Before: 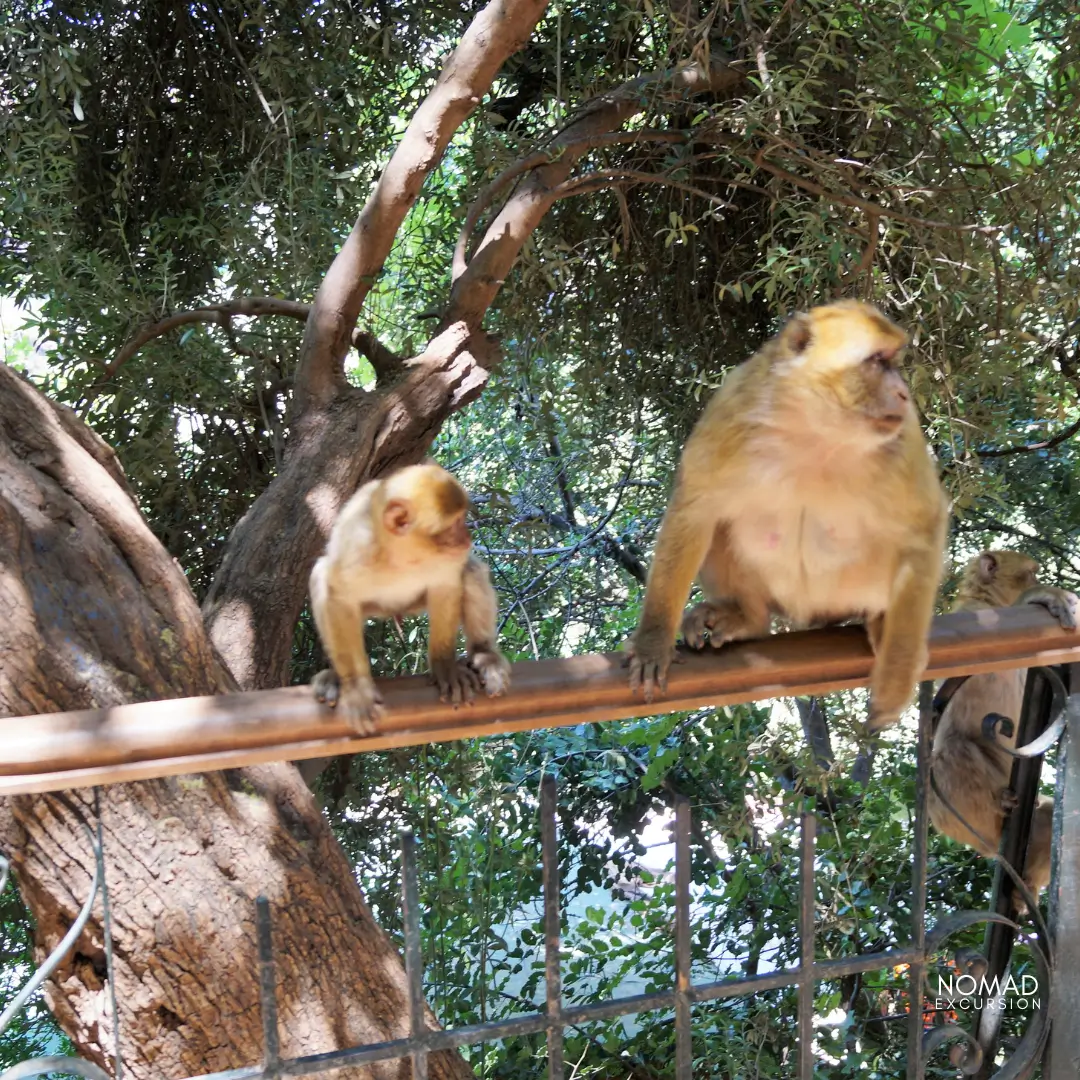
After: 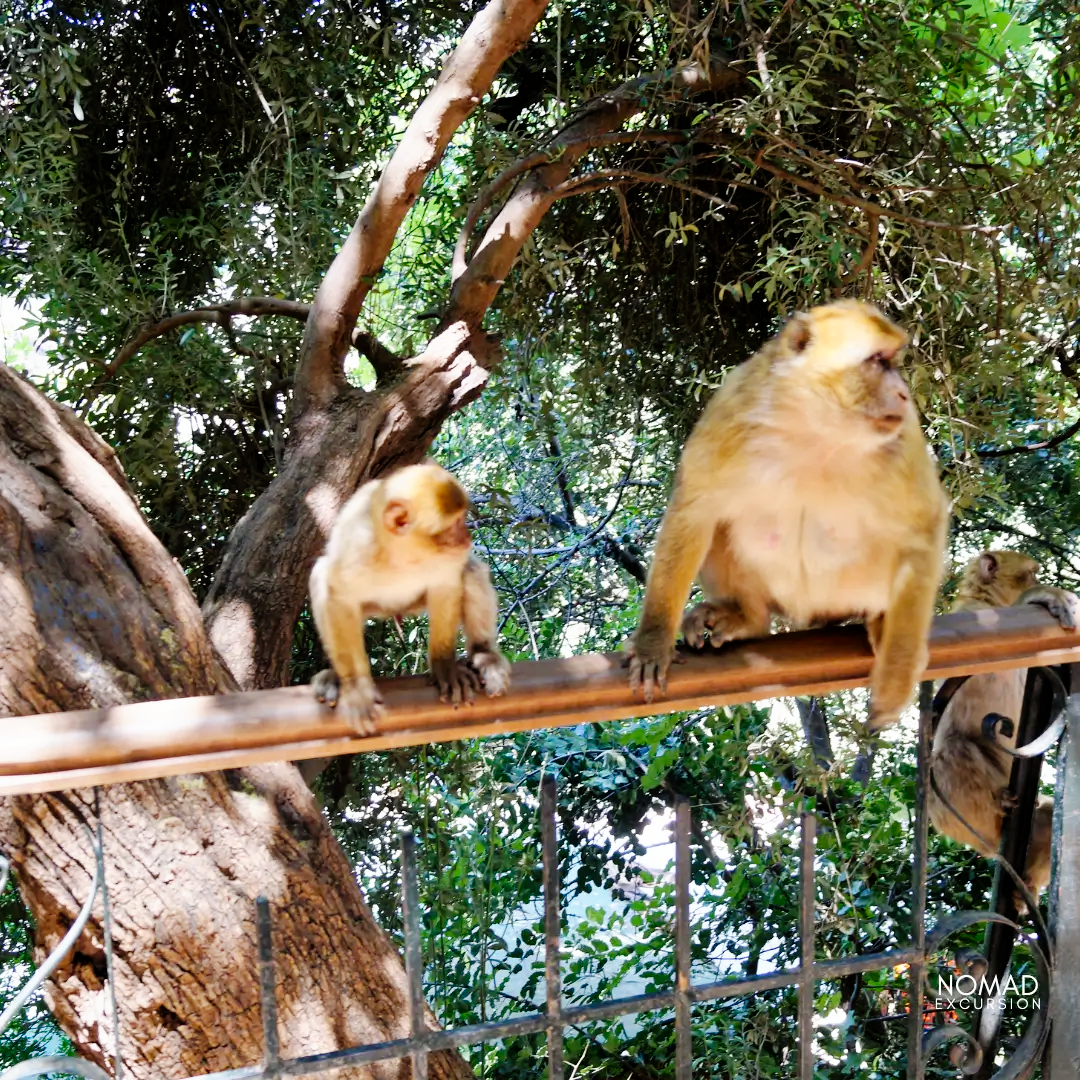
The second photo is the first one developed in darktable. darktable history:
exposure: exposure -0.021 EV, compensate highlight preservation false
tone curve: curves: ch0 [(0, 0) (0.003, 0) (0.011, 0.001) (0.025, 0.003) (0.044, 0.005) (0.069, 0.012) (0.1, 0.023) (0.136, 0.039) (0.177, 0.088) (0.224, 0.15) (0.277, 0.239) (0.335, 0.334) (0.399, 0.43) (0.468, 0.526) (0.543, 0.621) (0.623, 0.711) (0.709, 0.791) (0.801, 0.87) (0.898, 0.949) (1, 1)], preserve colors none
